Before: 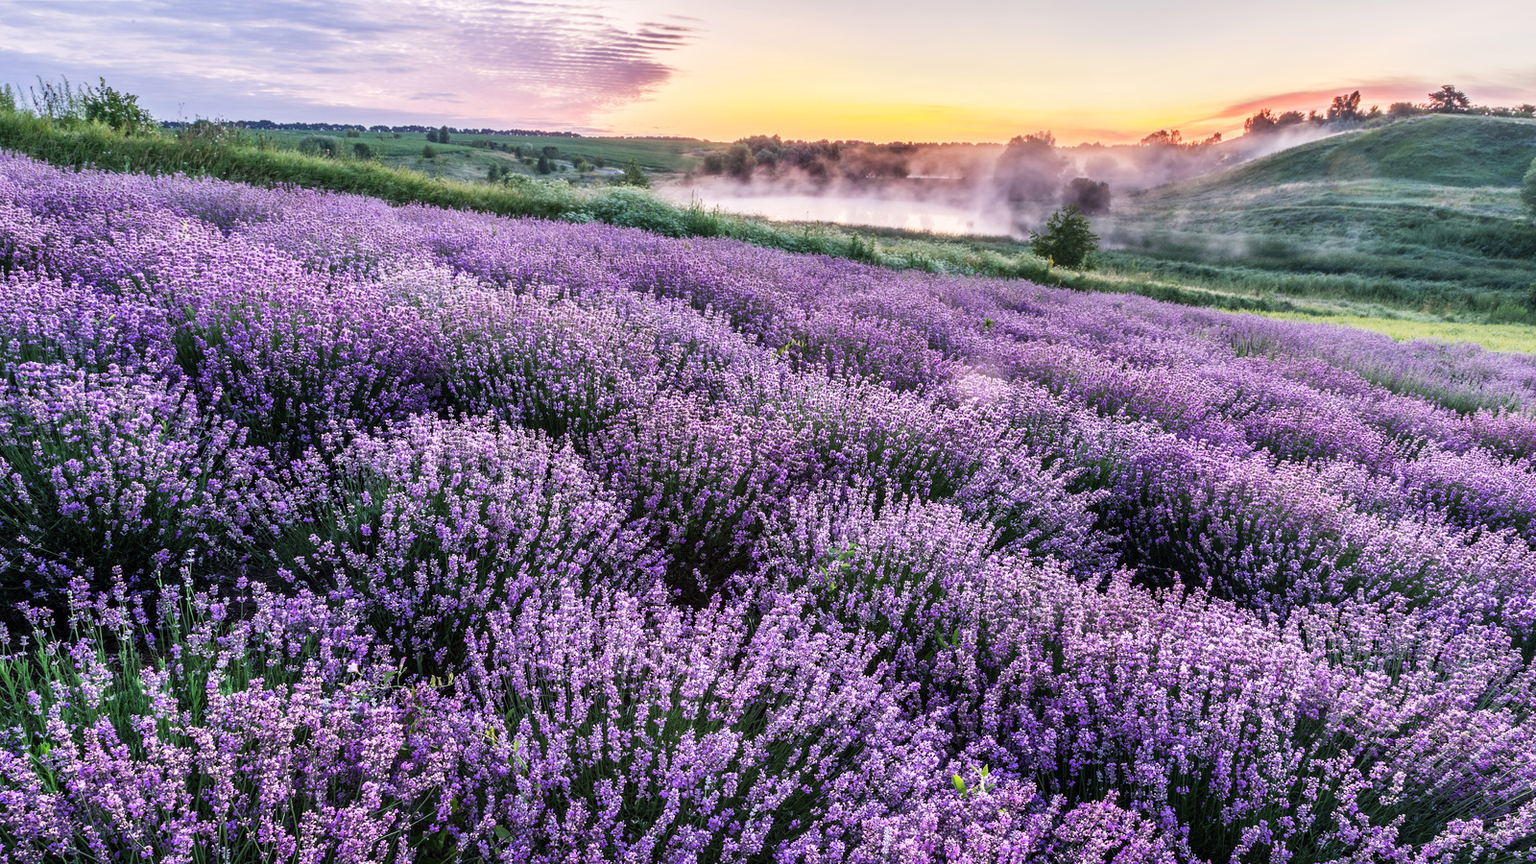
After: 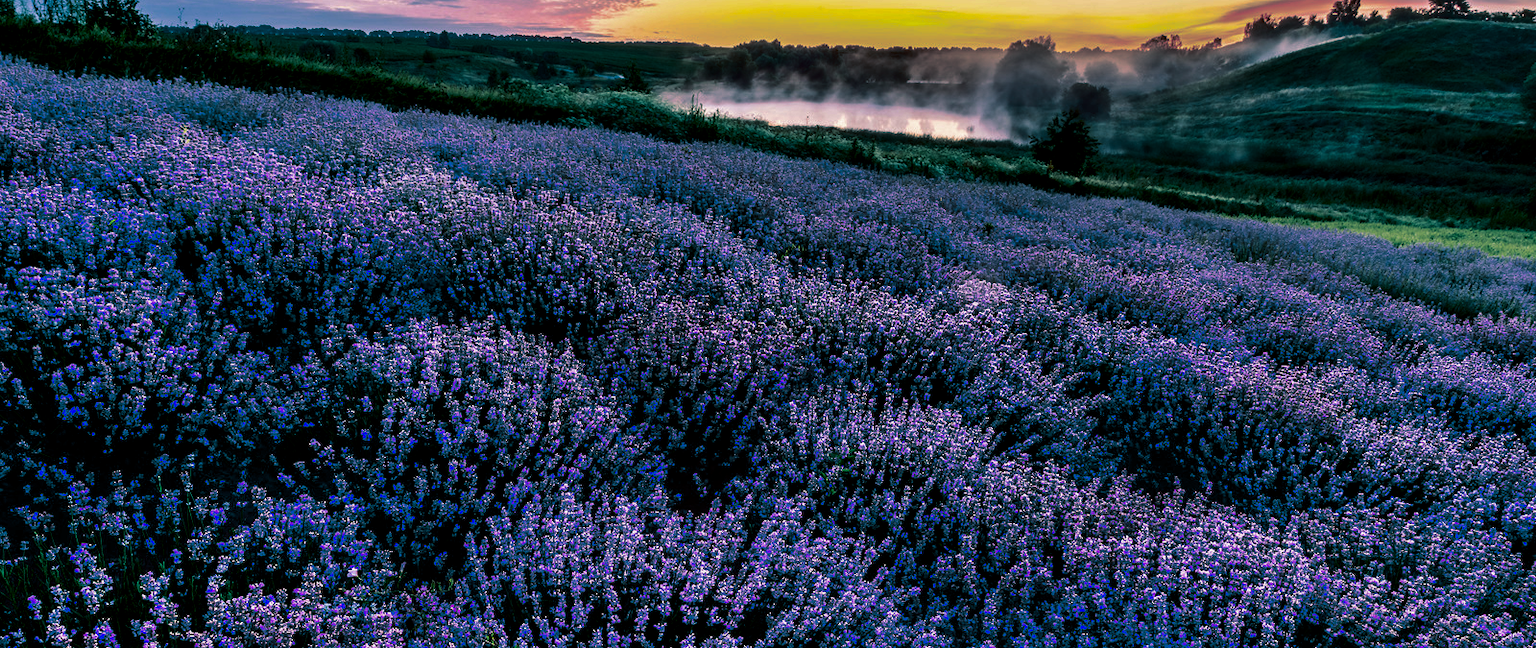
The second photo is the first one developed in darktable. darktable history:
split-toning: shadows › hue 186.43°, highlights › hue 49.29°, compress 30.29%
crop: top 11.038%, bottom 13.962%
contrast brightness saturation: brightness -1, saturation 1
